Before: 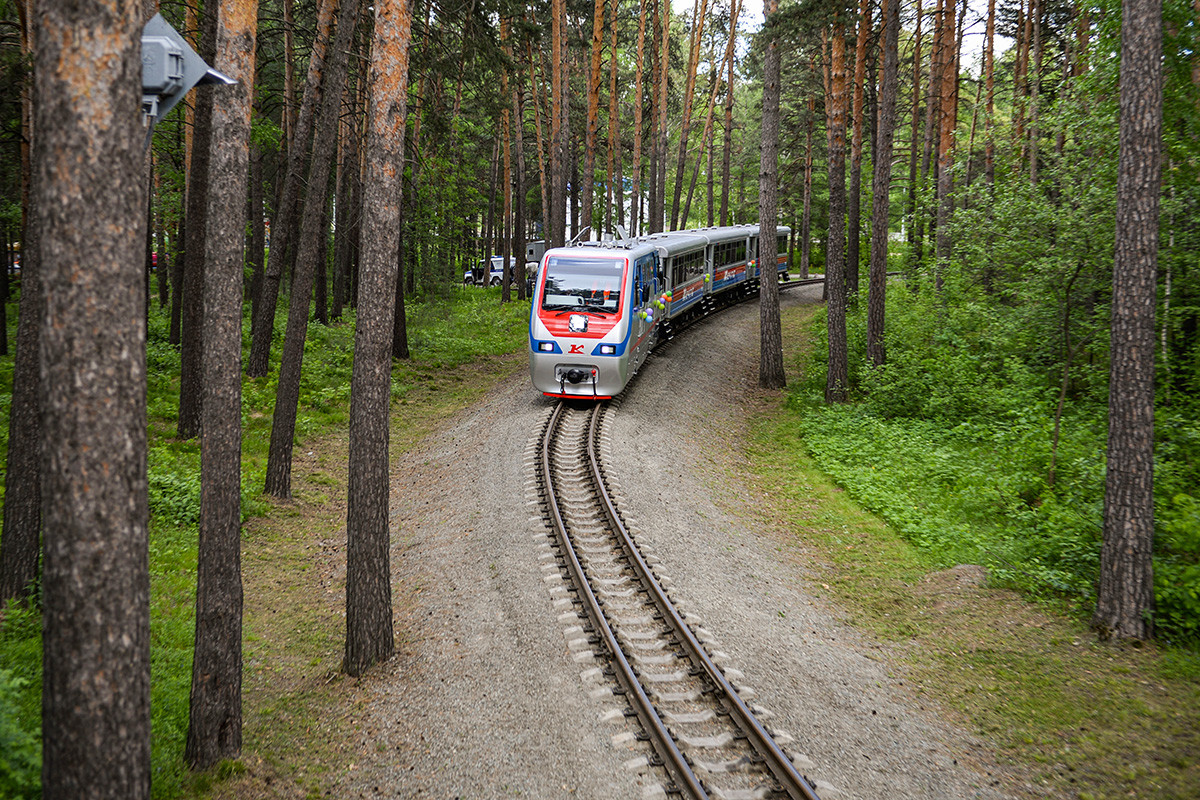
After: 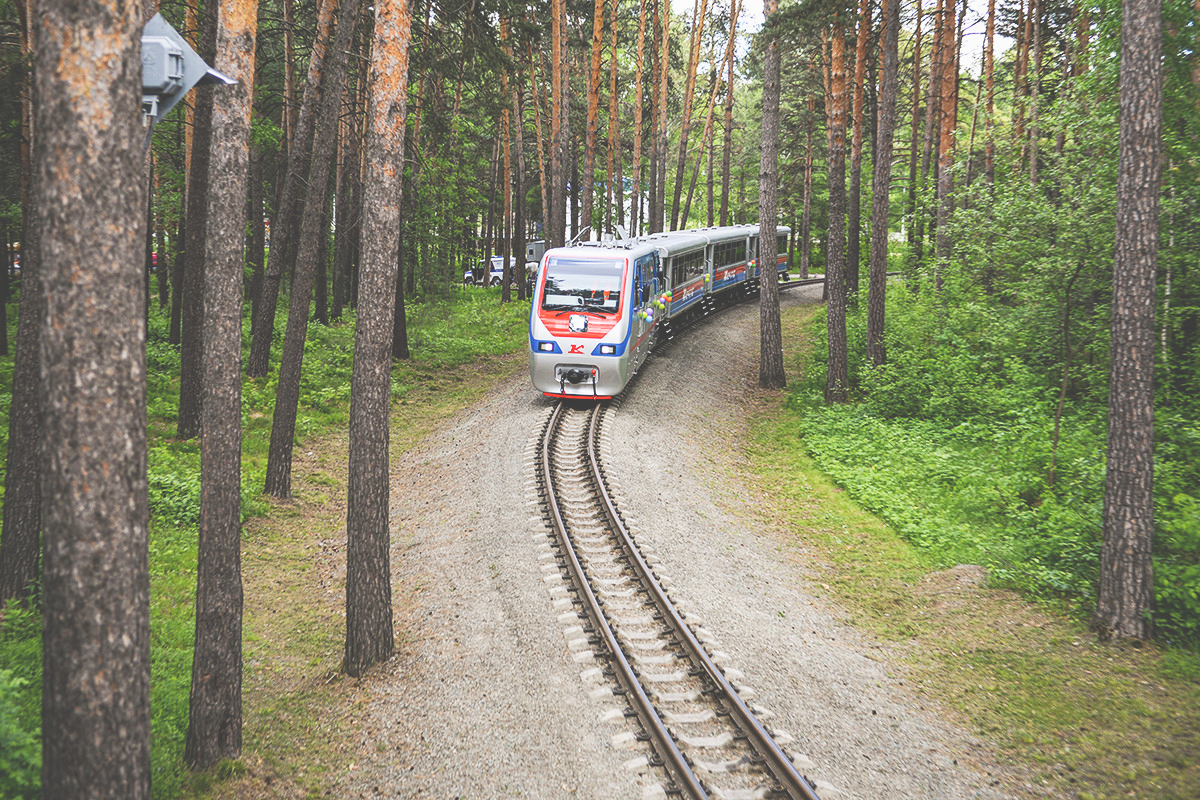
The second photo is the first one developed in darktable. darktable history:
exposure: black level correction -0.042, exposure 0.063 EV, compensate highlight preservation false
tone curve: curves: ch0 [(0, 0) (0.051, 0.03) (0.096, 0.071) (0.241, 0.247) (0.455, 0.525) (0.594, 0.697) (0.741, 0.845) (0.871, 0.933) (1, 0.984)]; ch1 [(0, 0) (0.1, 0.038) (0.318, 0.243) (0.399, 0.351) (0.478, 0.469) (0.499, 0.499) (0.534, 0.549) (0.565, 0.594) (0.601, 0.634) (0.666, 0.7) (1, 1)]; ch2 [(0, 0) (0.453, 0.45) (0.479, 0.483) (0.504, 0.499) (0.52, 0.519) (0.541, 0.559) (0.592, 0.612) (0.824, 0.815) (1, 1)], preserve colors none
